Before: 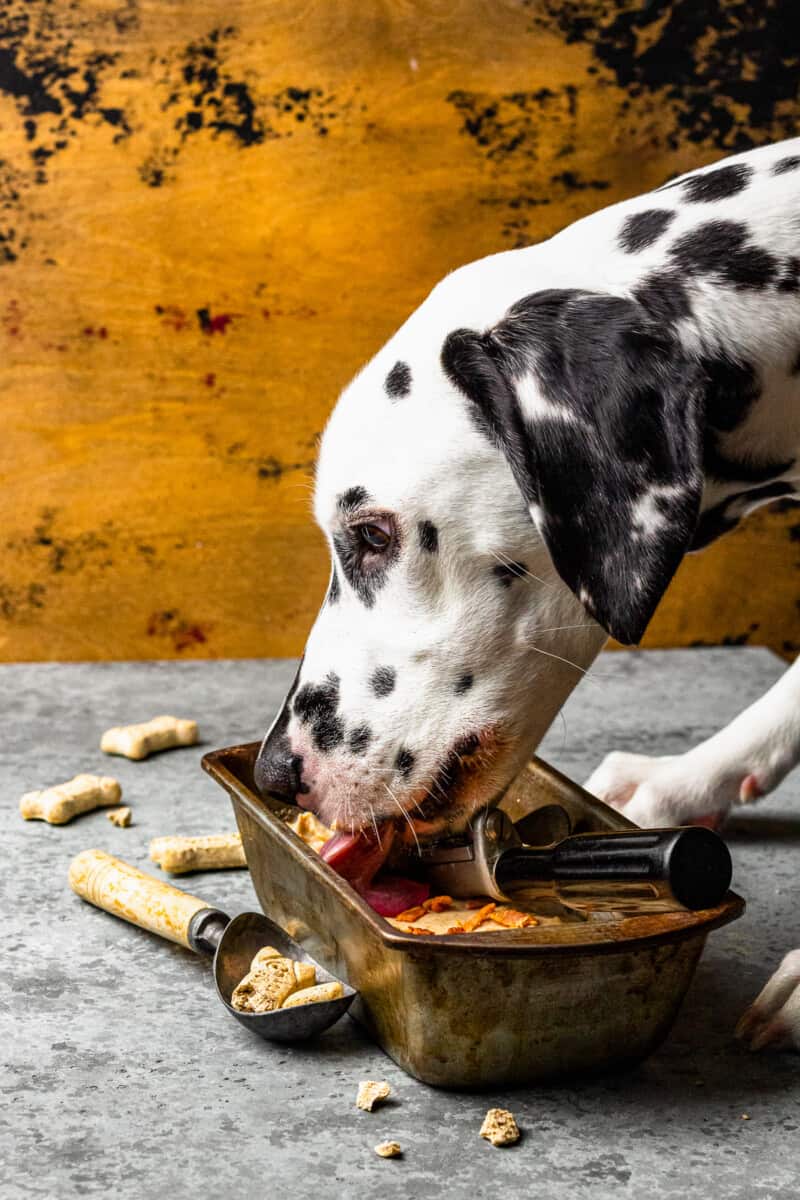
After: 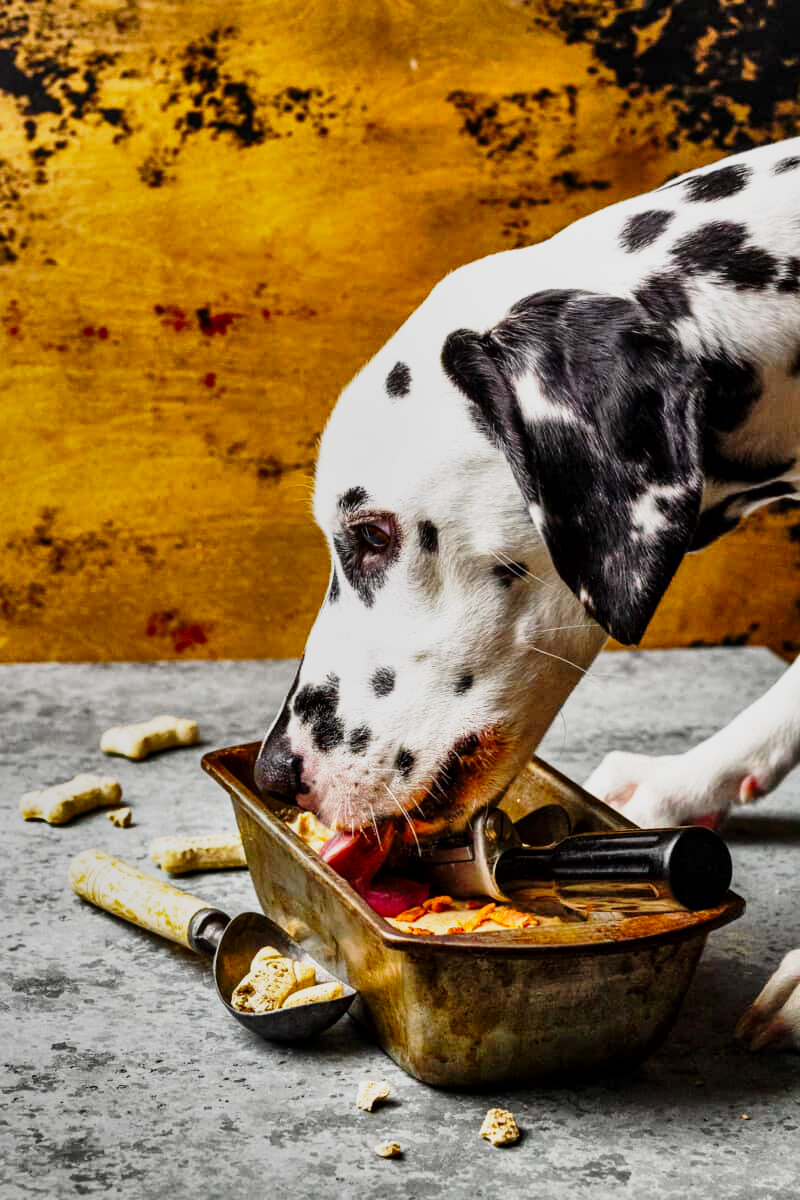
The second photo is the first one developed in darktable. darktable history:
base curve: curves: ch0 [(0, 0) (0.028, 0.03) (0.121, 0.232) (0.46, 0.748) (0.859, 0.968) (1, 1)], preserve colors none
local contrast: mode bilateral grid, contrast 20, coarseness 50, detail 120%, midtone range 0.2
shadows and highlights: shadows 80.73, white point adjustment -9.07, highlights -61.46, soften with gaussian
